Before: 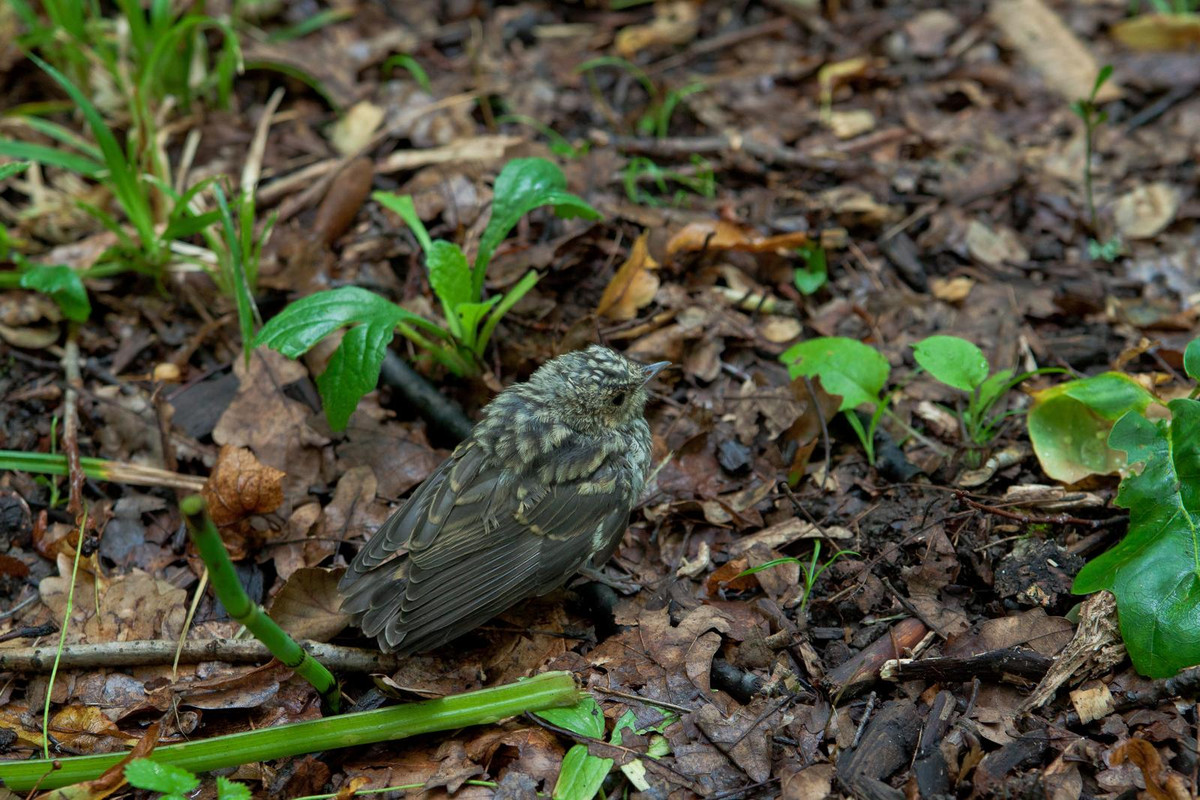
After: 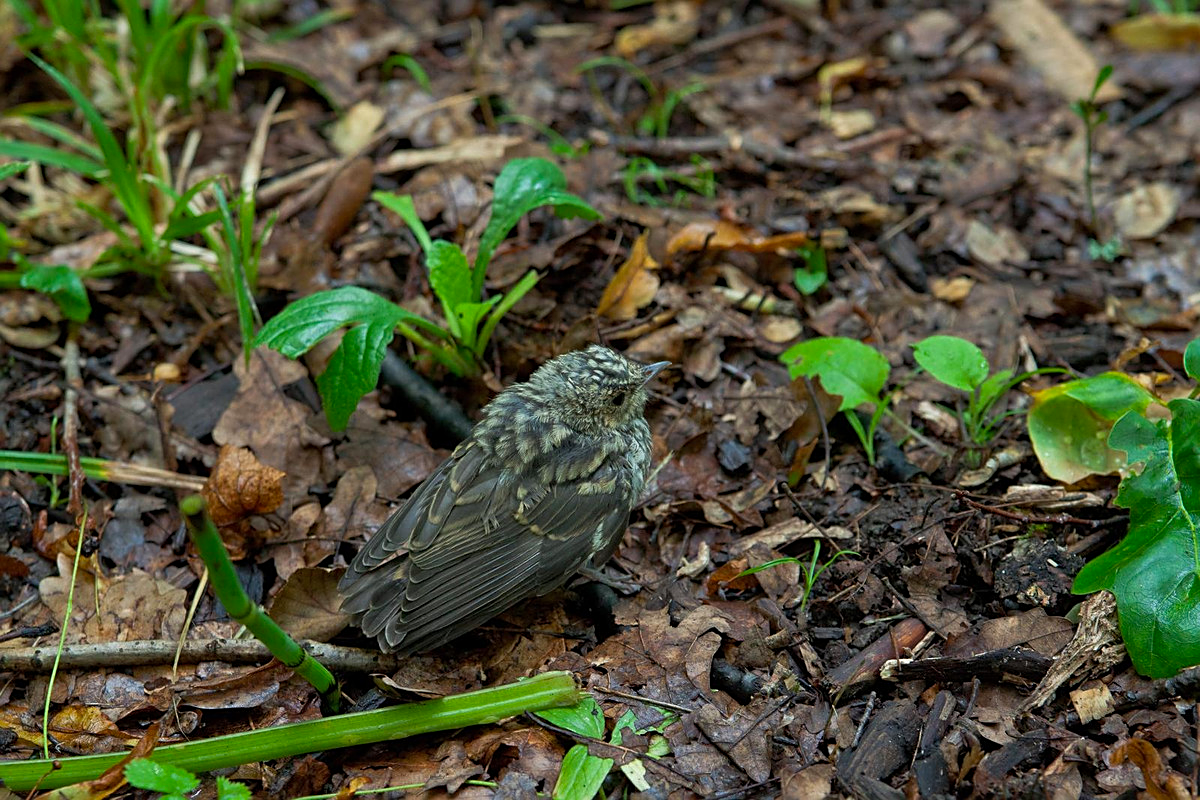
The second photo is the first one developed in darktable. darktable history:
sharpen: on, module defaults
color balance: output saturation 110%
